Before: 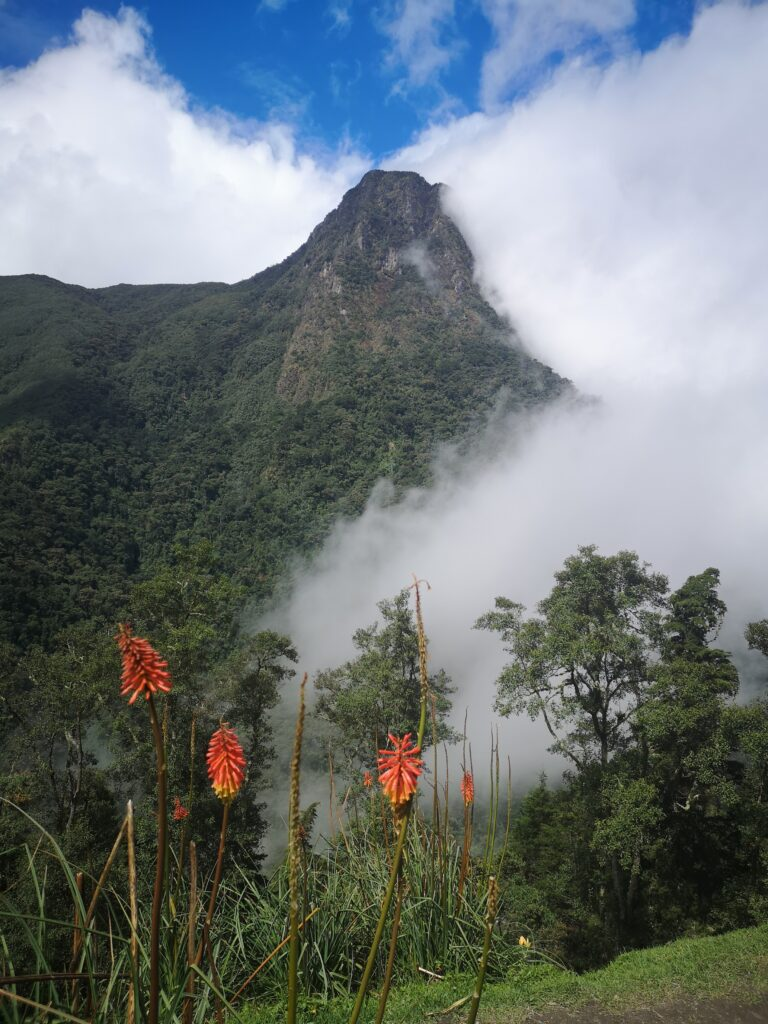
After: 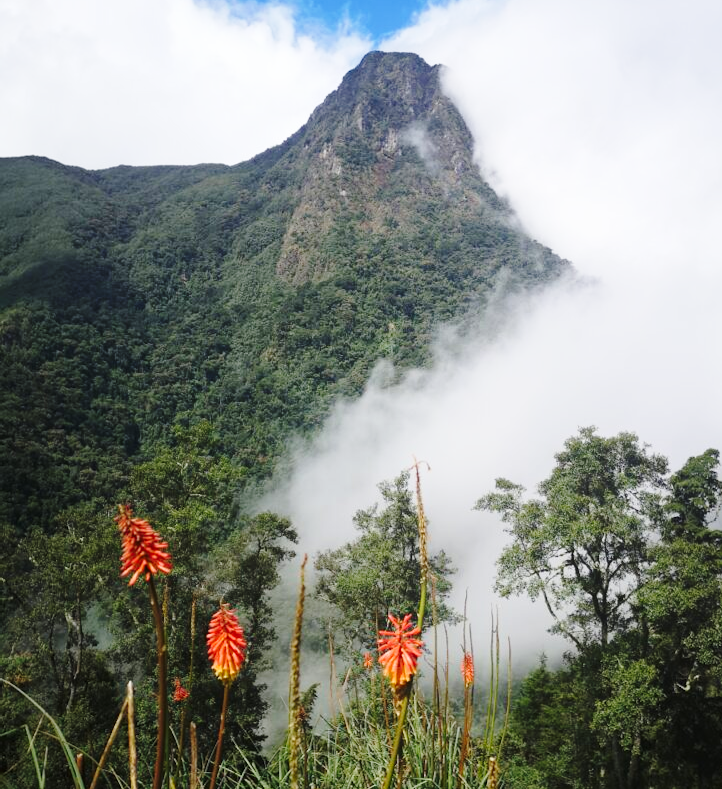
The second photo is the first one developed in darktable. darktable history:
base curve: curves: ch0 [(0, 0) (0.028, 0.03) (0.121, 0.232) (0.46, 0.748) (0.859, 0.968) (1, 1)], preserve colors none
crop and rotate: angle 0.053°, top 11.596%, right 5.8%, bottom 11.164%
